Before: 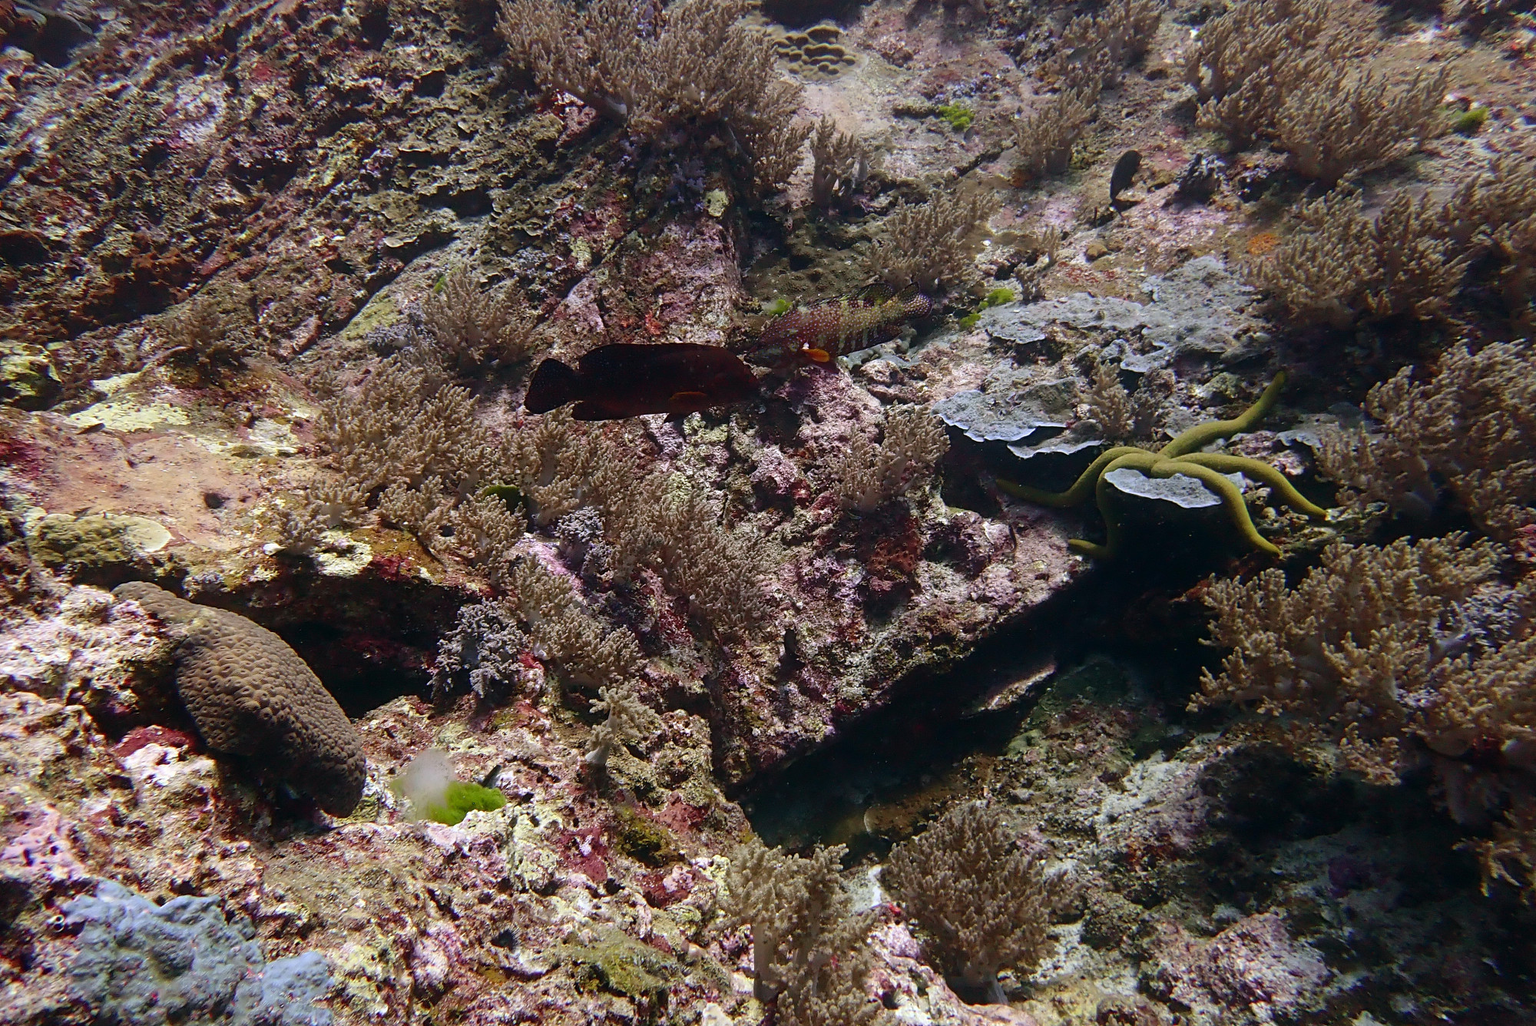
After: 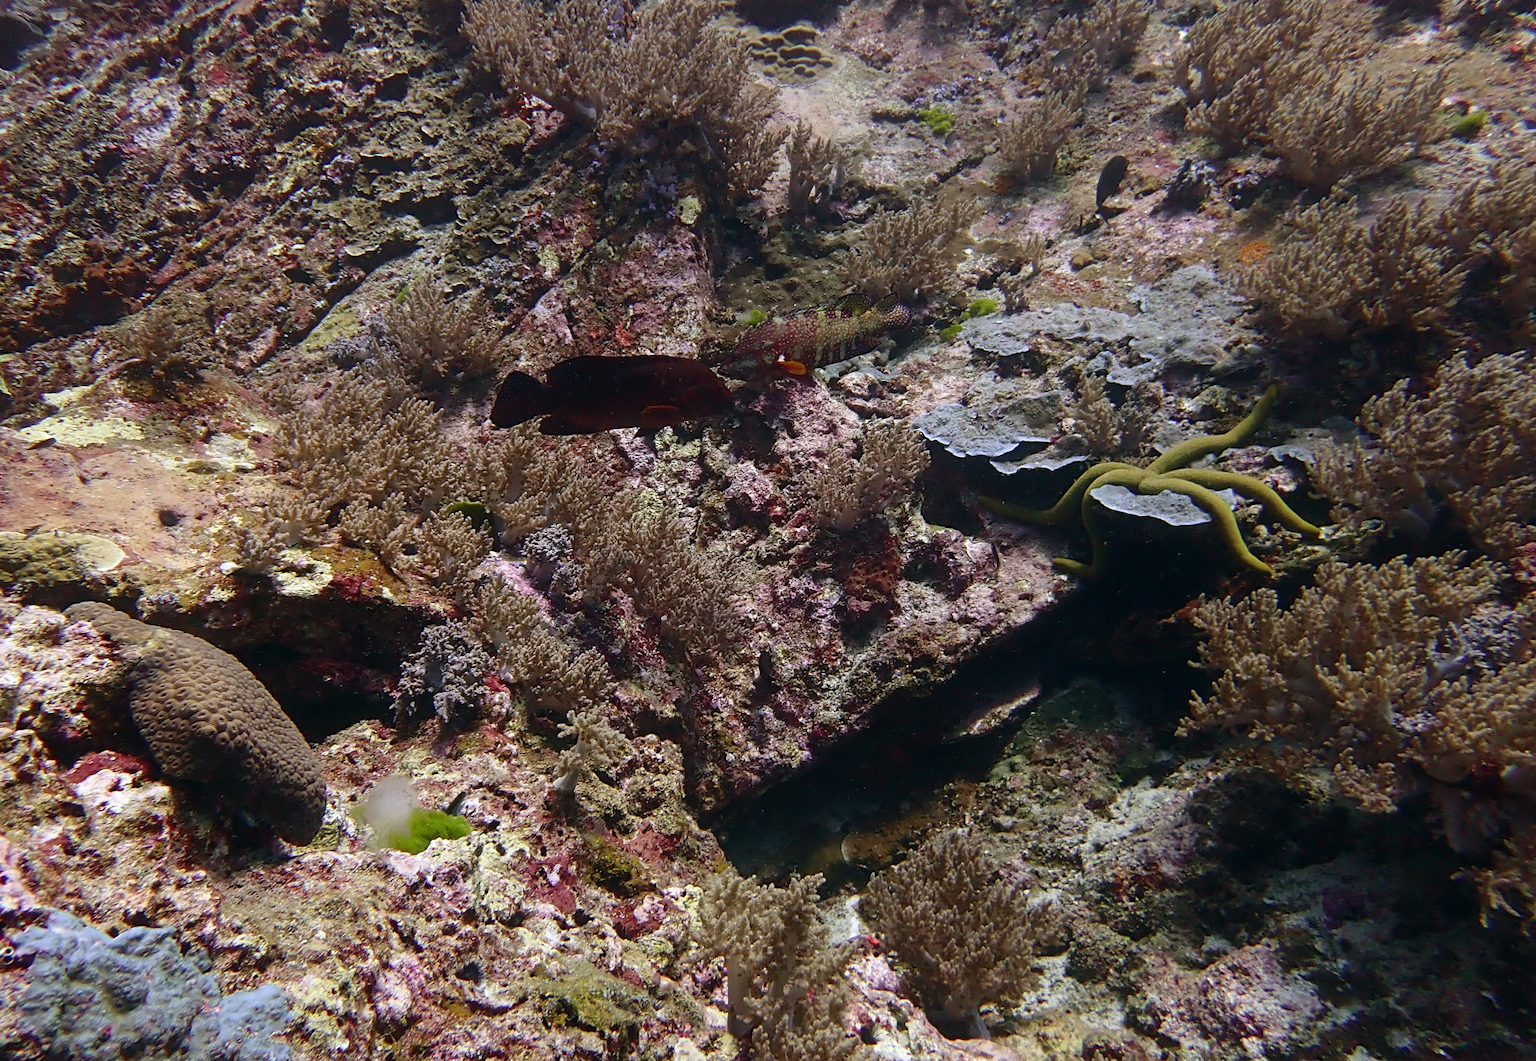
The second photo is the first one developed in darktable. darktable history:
crop and rotate: left 3.33%
